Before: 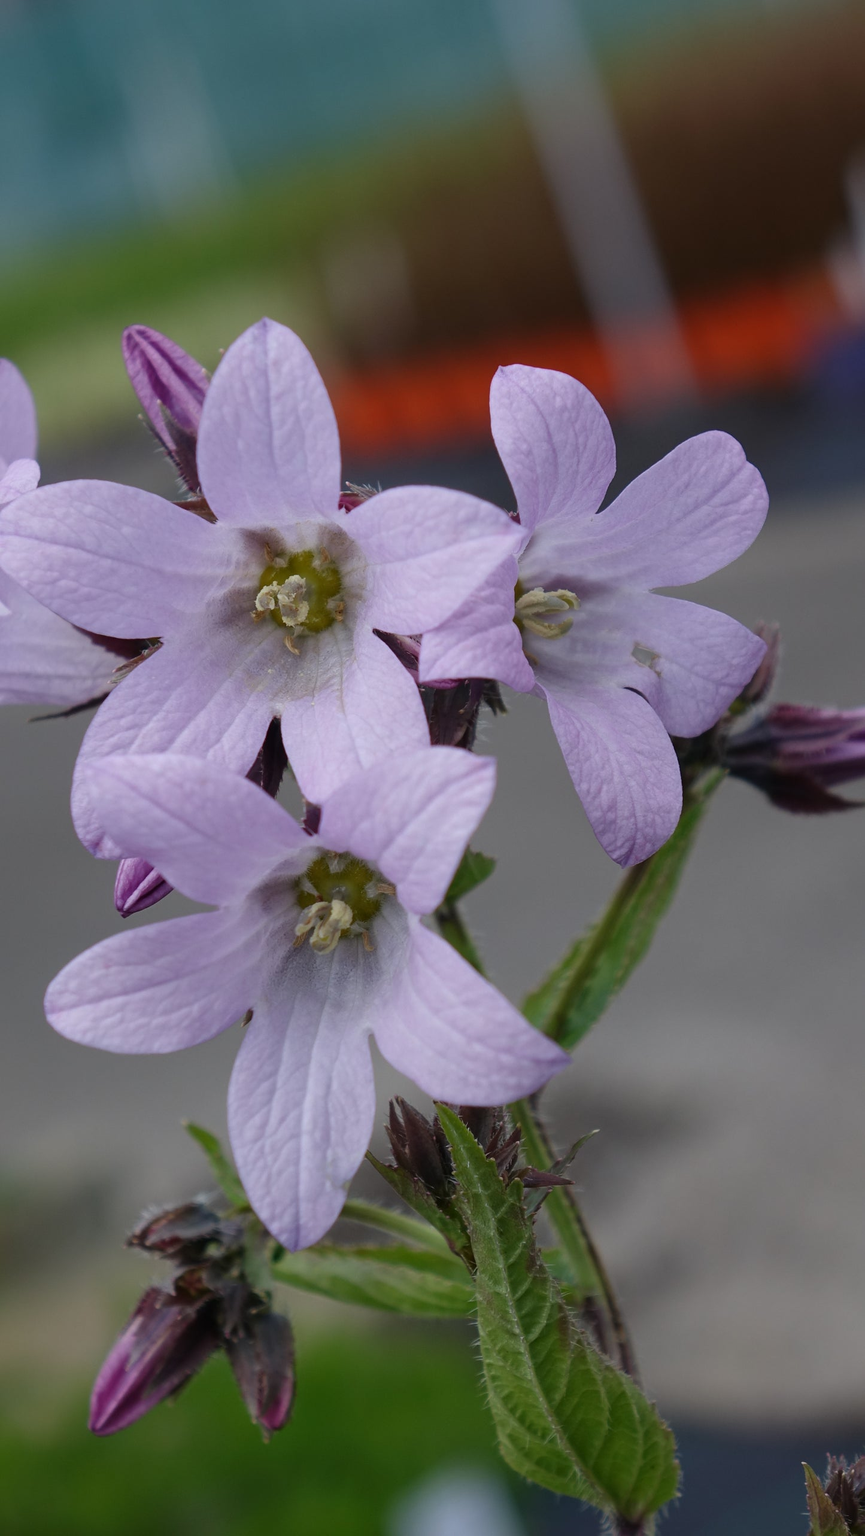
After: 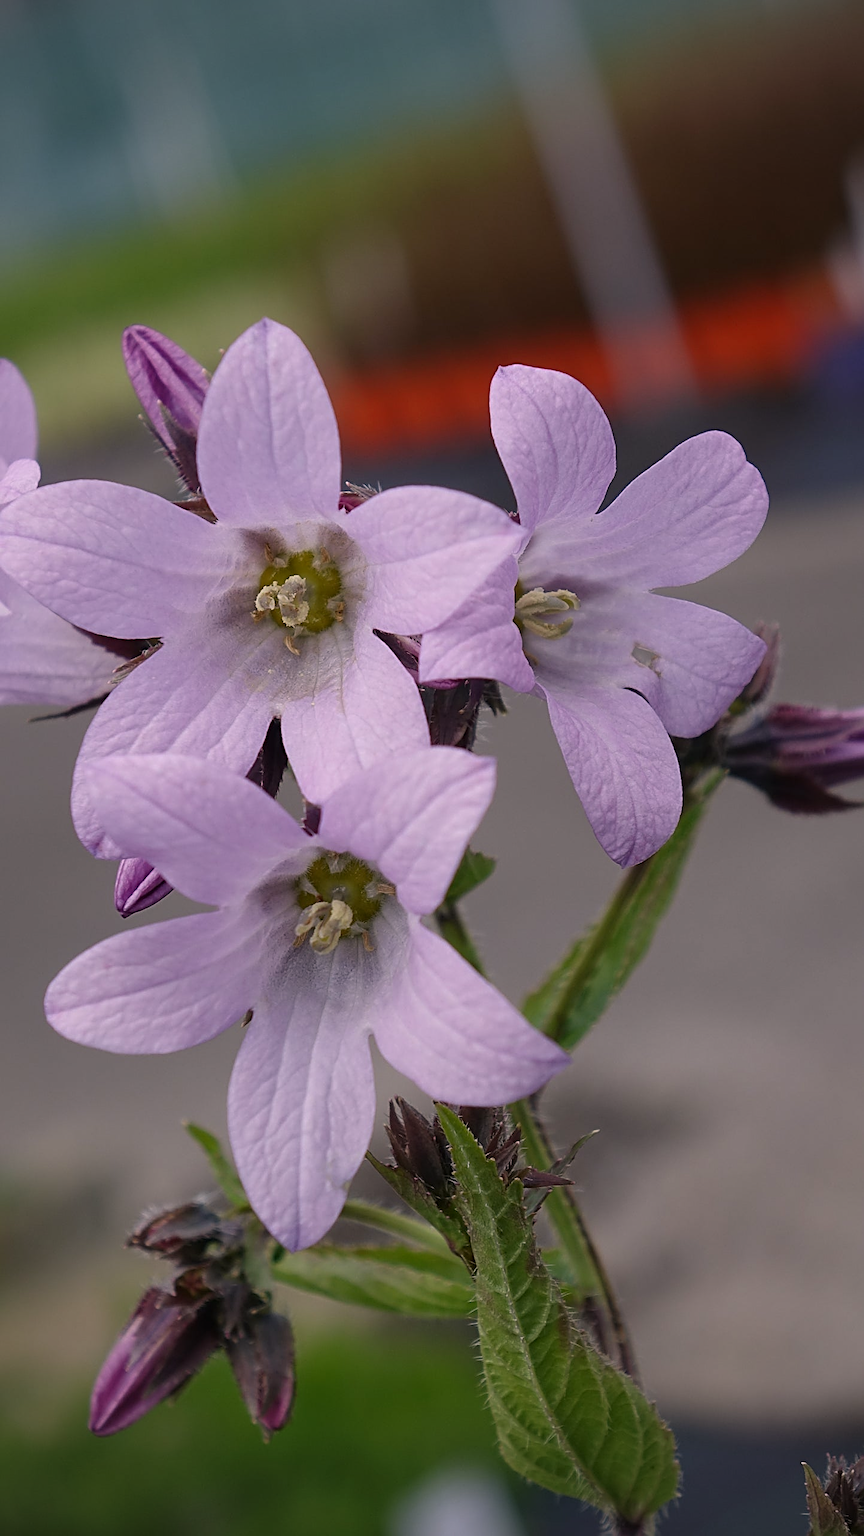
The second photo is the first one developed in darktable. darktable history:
sharpen: radius 2.565, amount 0.685
color correction: highlights a* 7.91, highlights b* 4.41
vignetting: fall-off radius 61.24%
